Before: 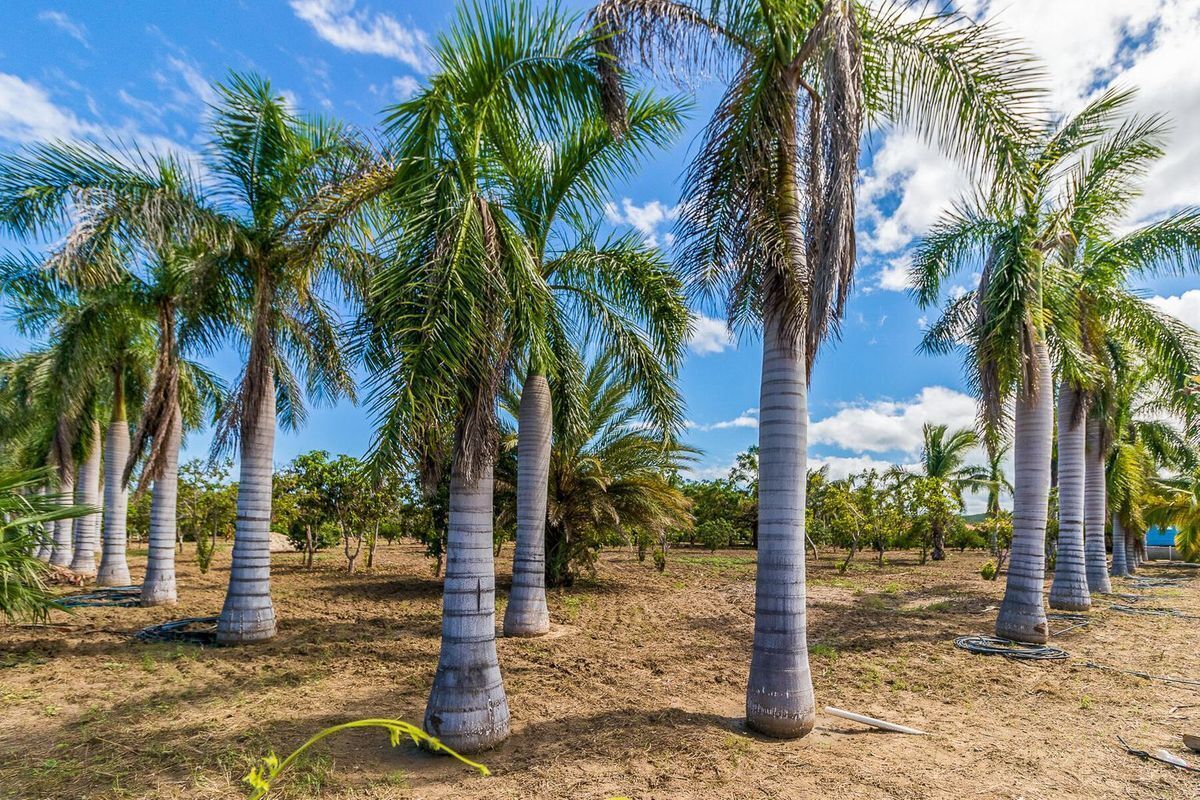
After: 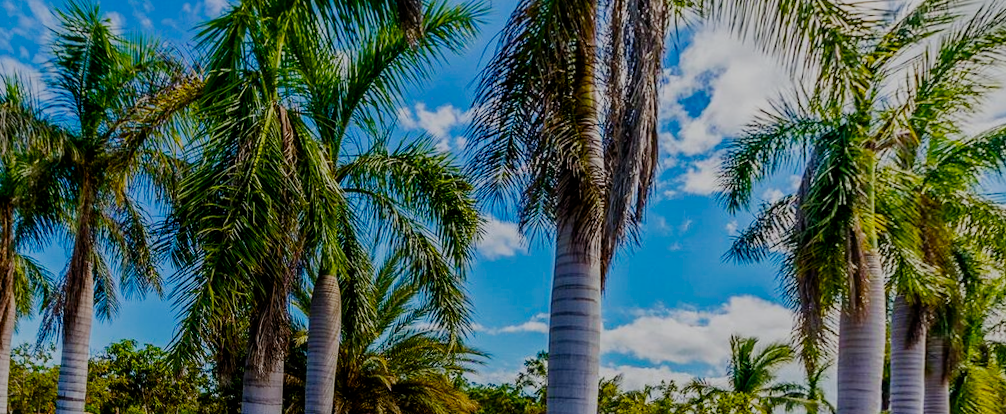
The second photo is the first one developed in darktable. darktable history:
crop and rotate: left 9.345%, top 7.22%, right 4.982%, bottom 32.331%
color balance rgb: perceptual saturation grading › global saturation 25%, global vibrance 20%
filmic rgb: middle gray luminance 29%, black relative exposure -10.3 EV, white relative exposure 5.5 EV, threshold 6 EV, target black luminance 0%, hardness 3.95, latitude 2.04%, contrast 1.132, highlights saturation mix 5%, shadows ↔ highlights balance 15.11%, preserve chrominance no, color science v3 (2019), use custom middle-gray values true, iterations of high-quality reconstruction 0, enable highlight reconstruction true
rotate and perspective: rotation 1.69°, lens shift (vertical) -0.023, lens shift (horizontal) -0.291, crop left 0.025, crop right 0.988, crop top 0.092, crop bottom 0.842
